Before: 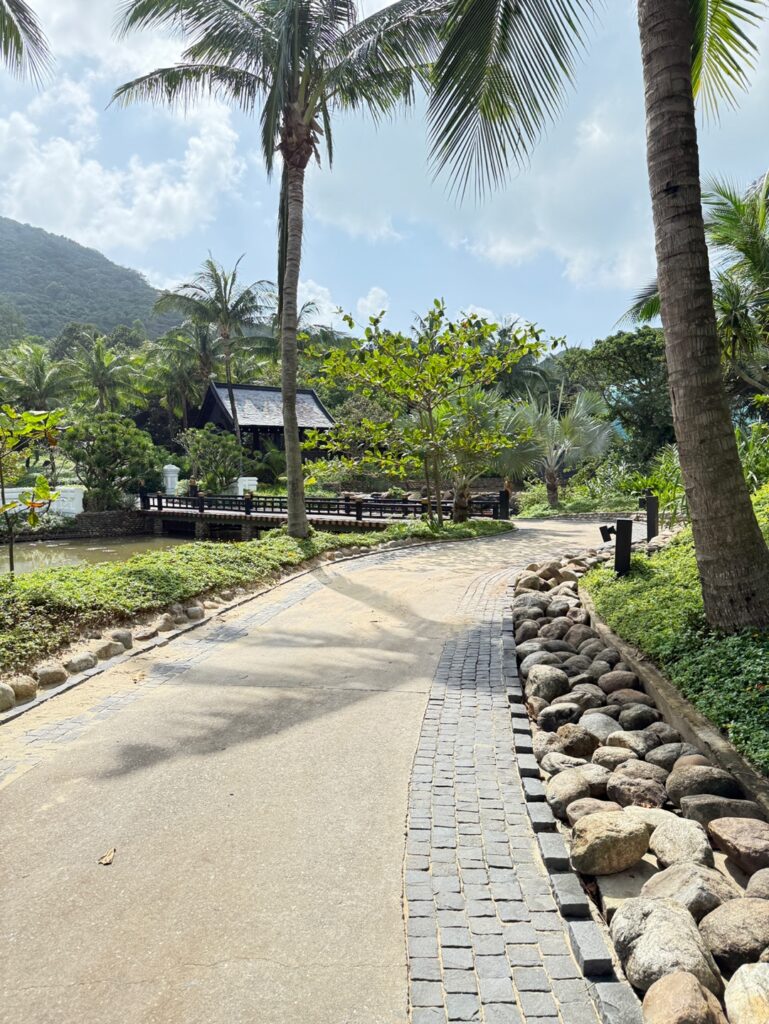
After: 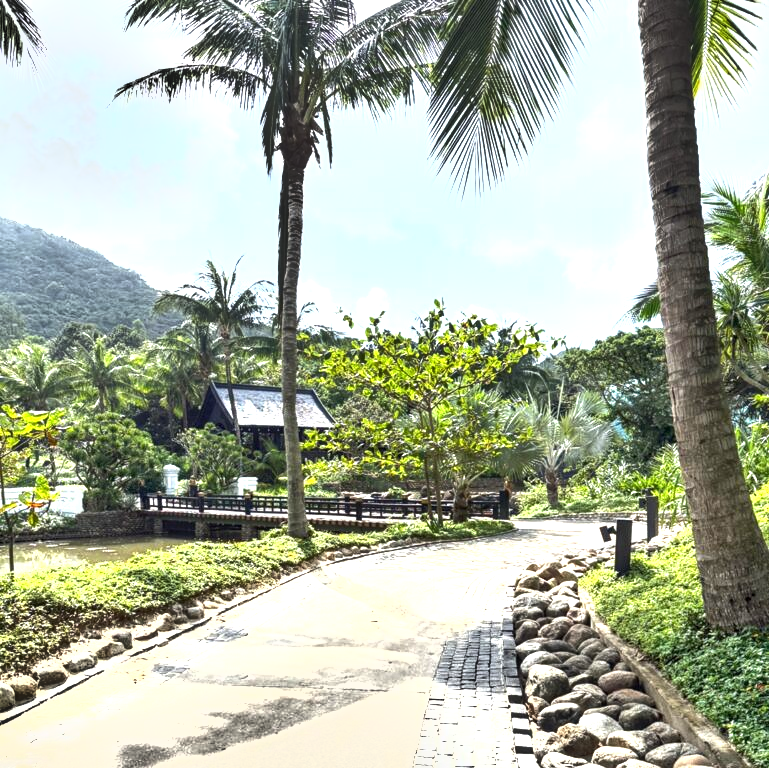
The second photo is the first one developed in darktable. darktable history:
crop: bottom 24.981%
local contrast: on, module defaults
exposure: black level correction 0, exposure 1.199 EV, compensate highlight preservation false
shadows and highlights: shadows color adjustment 99.14%, highlights color adjustment 0.371%, low approximation 0.01, soften with gaussian
